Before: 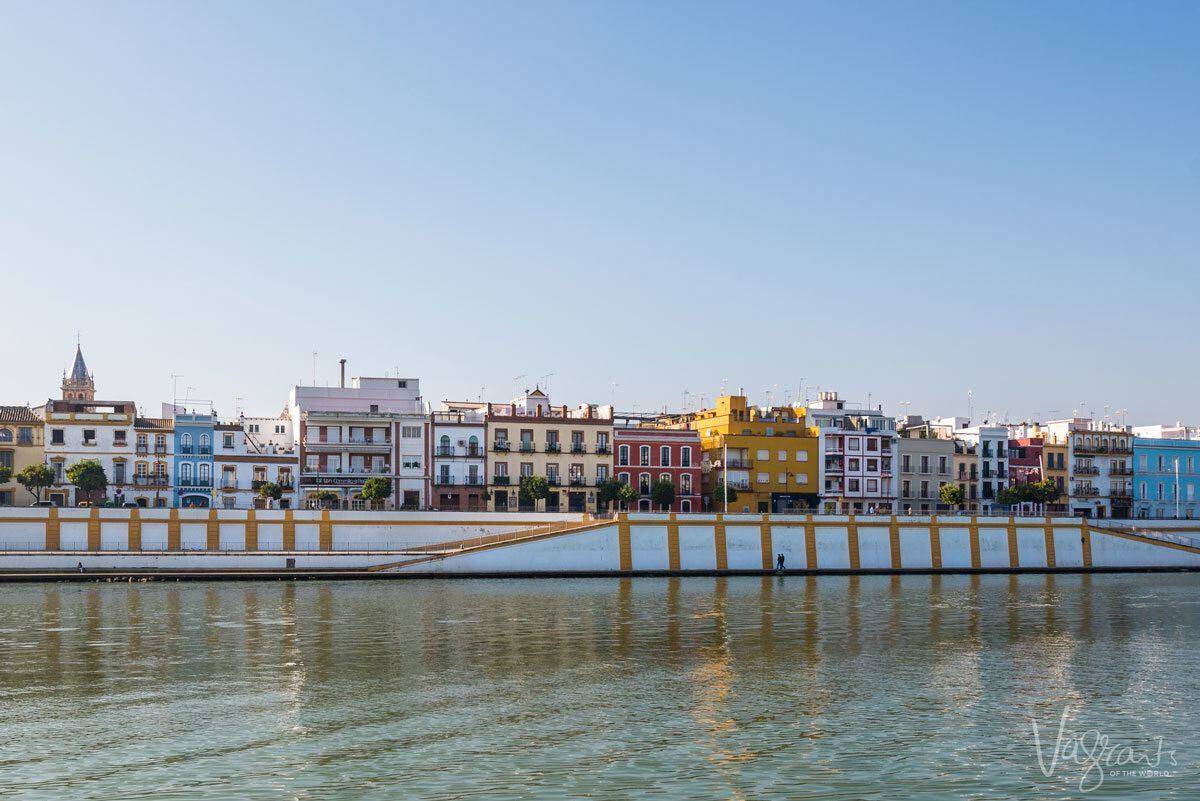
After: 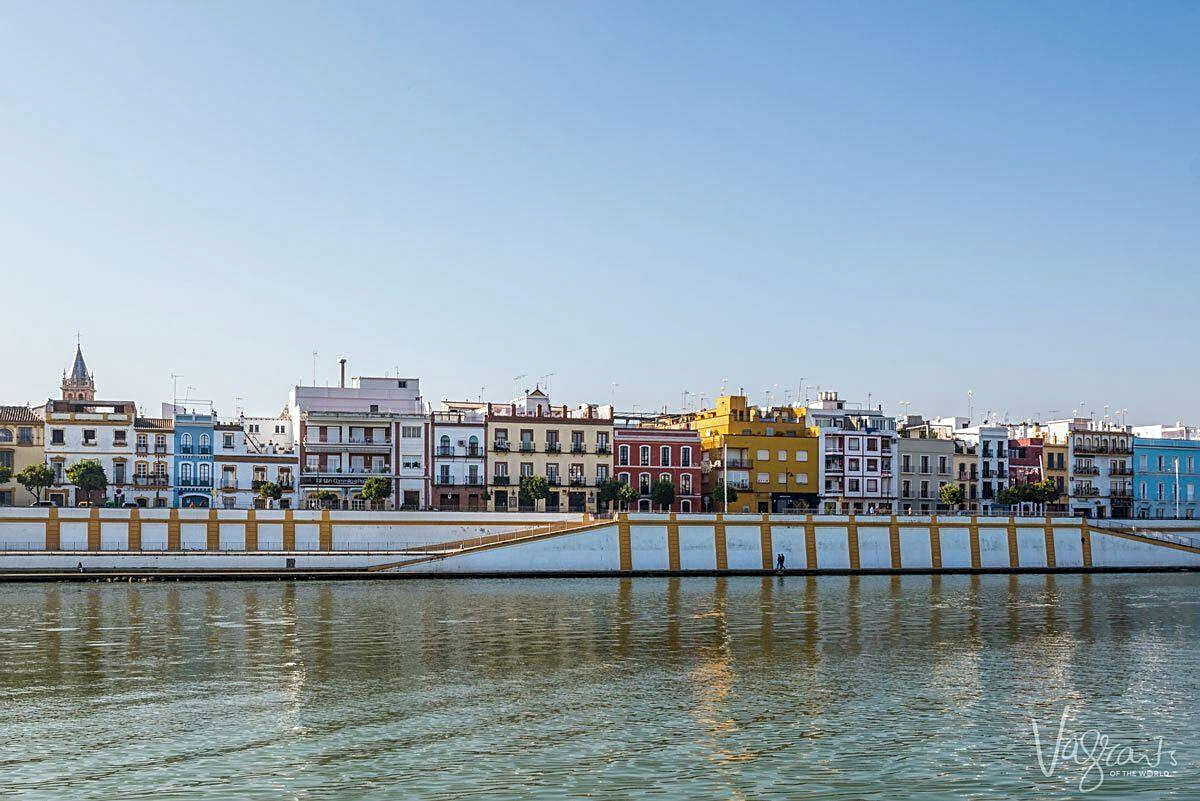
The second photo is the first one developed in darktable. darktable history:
sharpen: on, module defaults
white balance: red 0.978, blue 0.999
local contrast: on, module defaults
